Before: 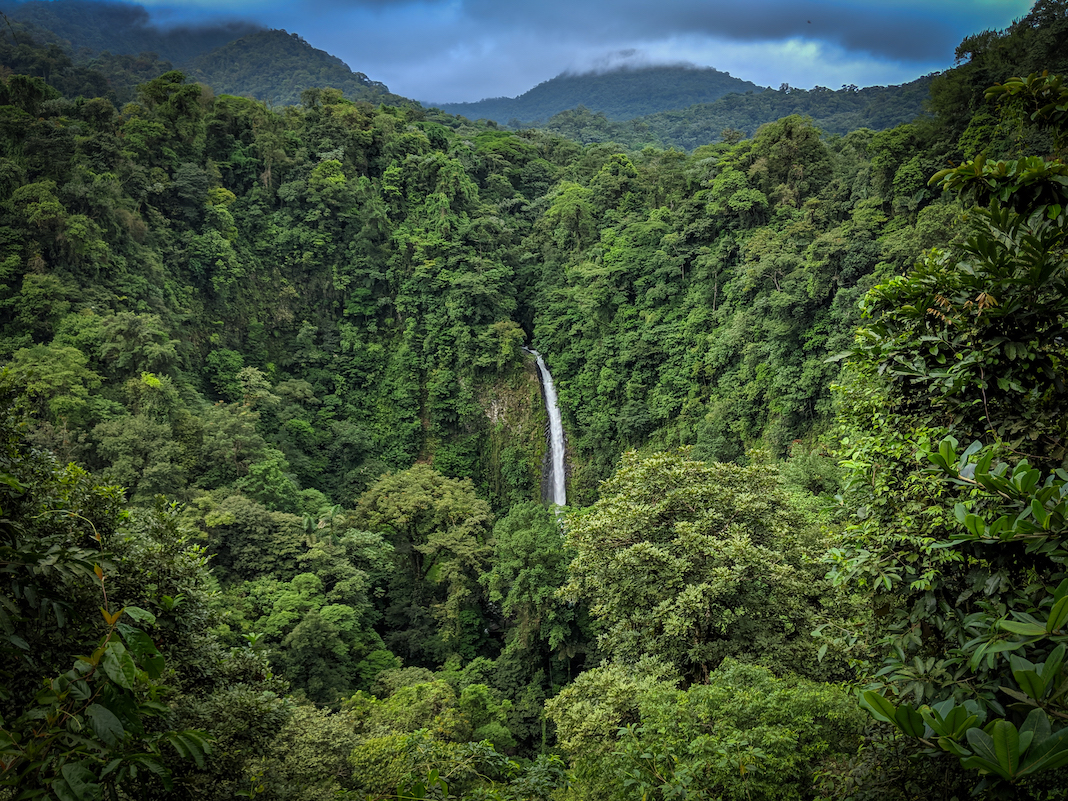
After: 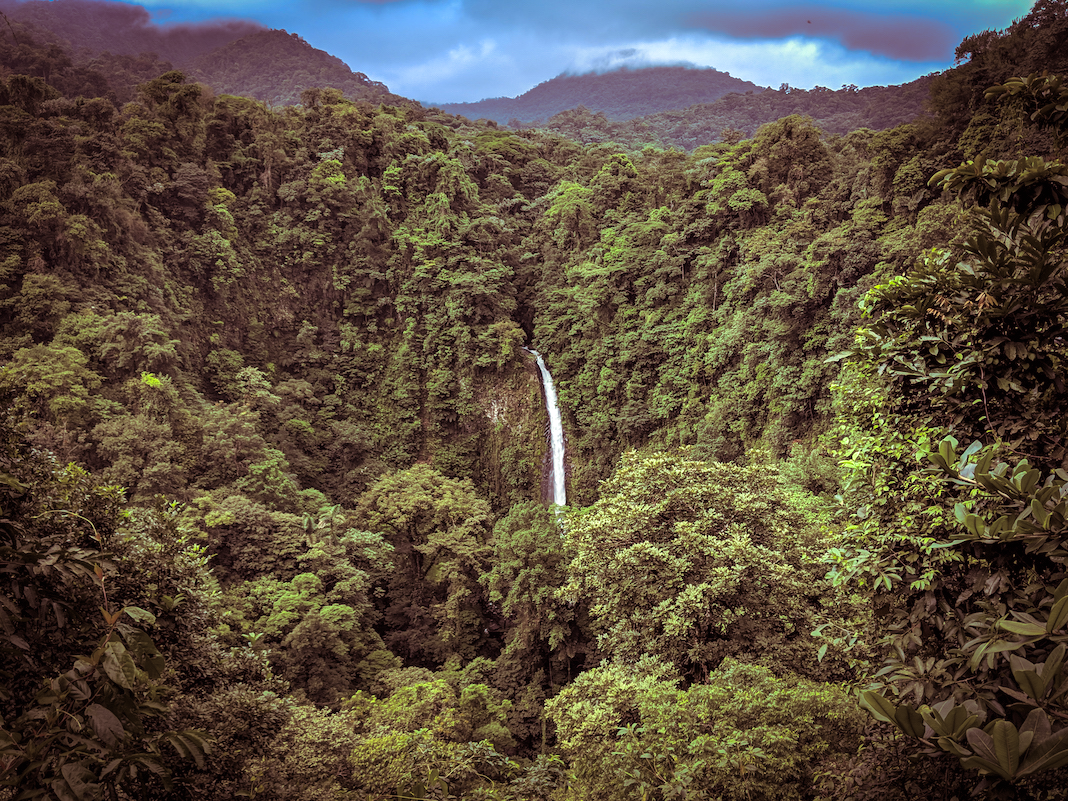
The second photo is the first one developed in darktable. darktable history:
exposure: black level correction 0, exposure 0.5 EV, compensate exposure bias true, compensate highlight preservation false
split-toning: on, module defaults
